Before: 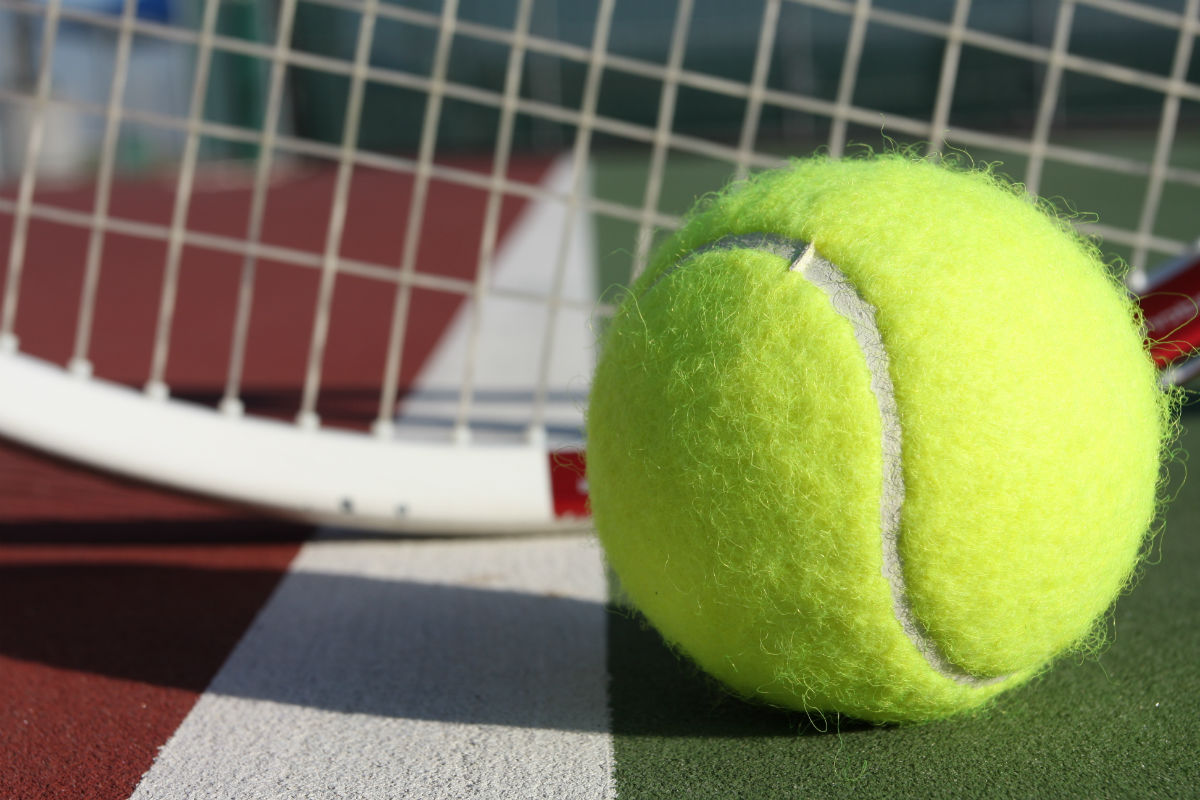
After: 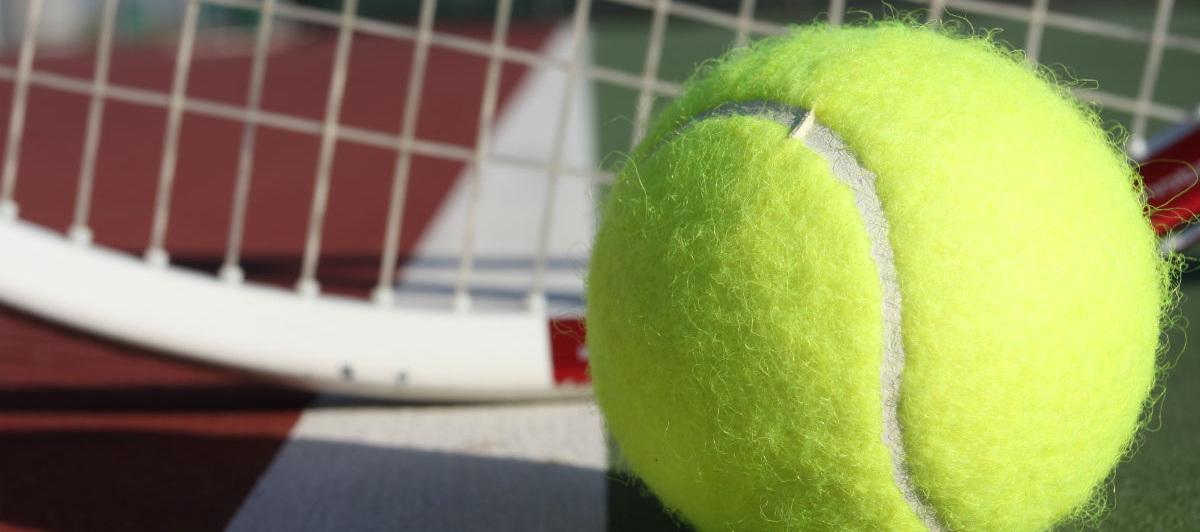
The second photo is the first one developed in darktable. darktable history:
crop: top 16.727%, bottom 16.727%
shadows and highlights: shadows -24.28, highlights 49.77, soften with gaussian
